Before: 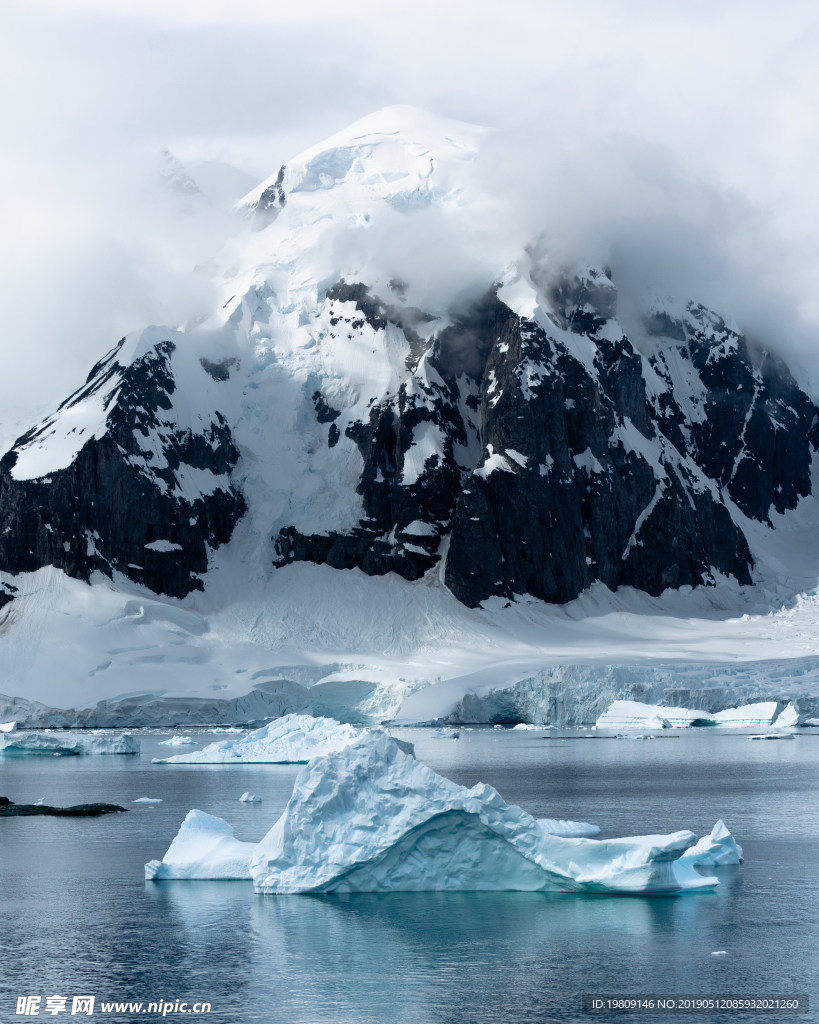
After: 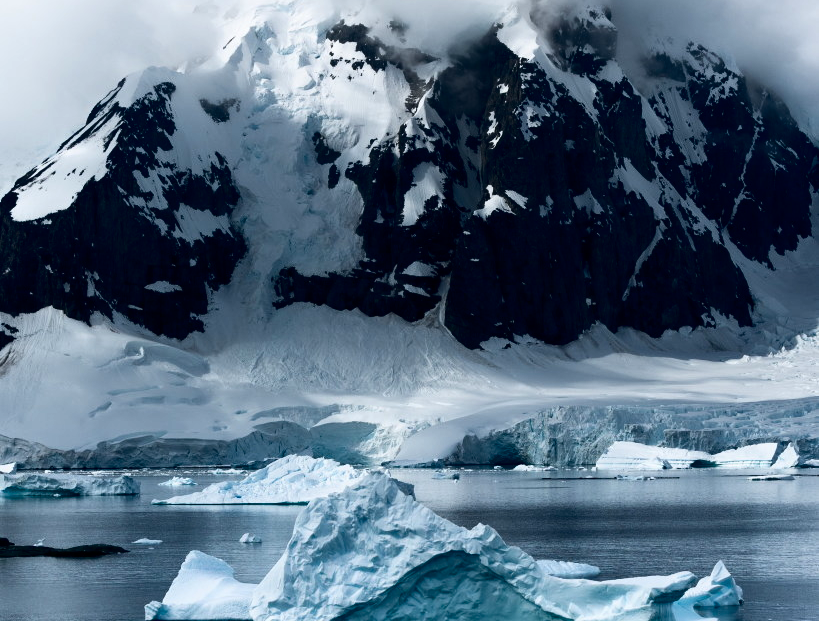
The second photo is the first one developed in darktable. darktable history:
crop and rotate: top 25.381%, bottom 13.936%
contrast brightness saturation: contrast 0.193, brightness -0.243, saturation 0.112
